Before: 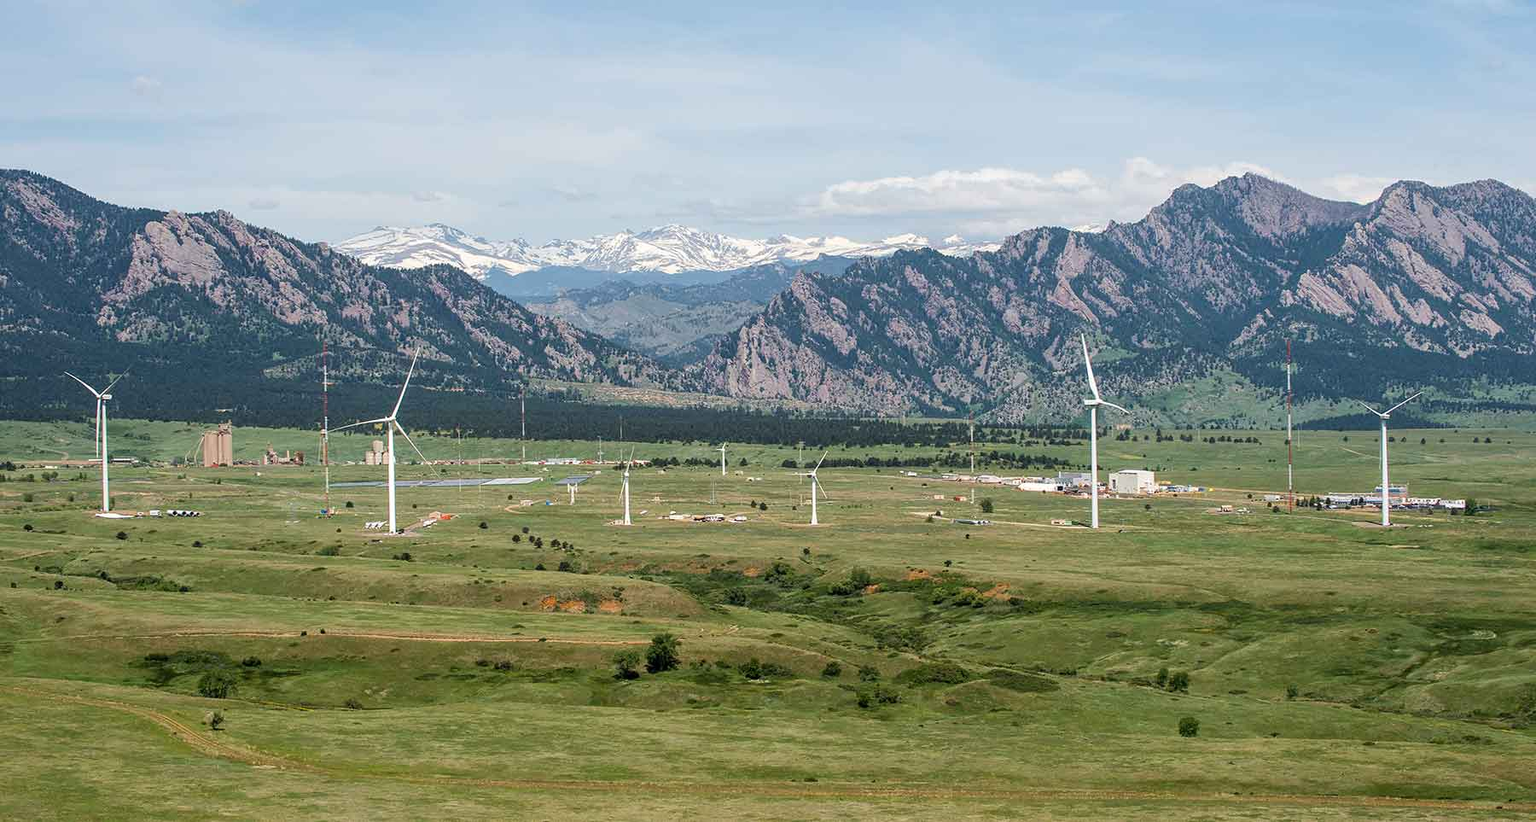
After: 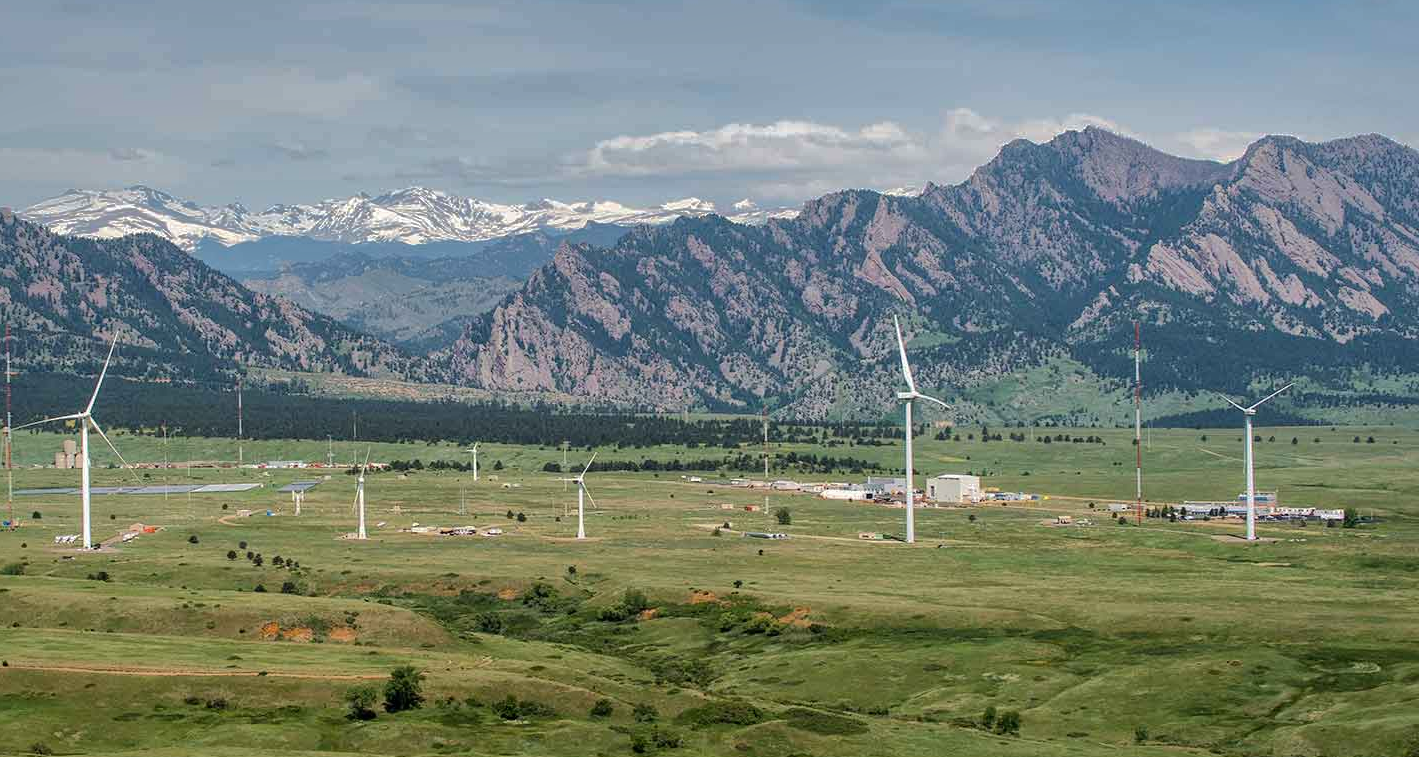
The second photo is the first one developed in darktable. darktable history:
crop and rotate: left 20.74%, top 7.912%, right 0.375%, bottom 13.378%
shadows and highlights: shadows -19.91, highlights -73.15
